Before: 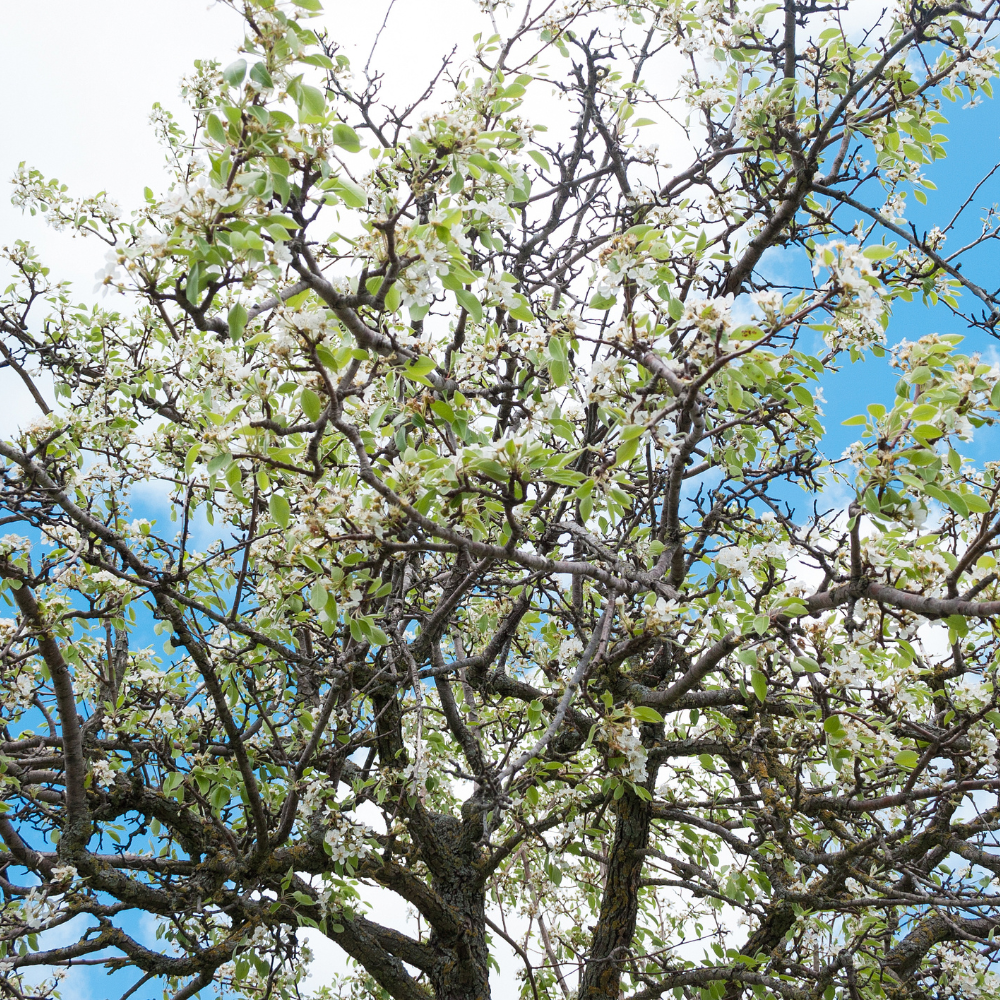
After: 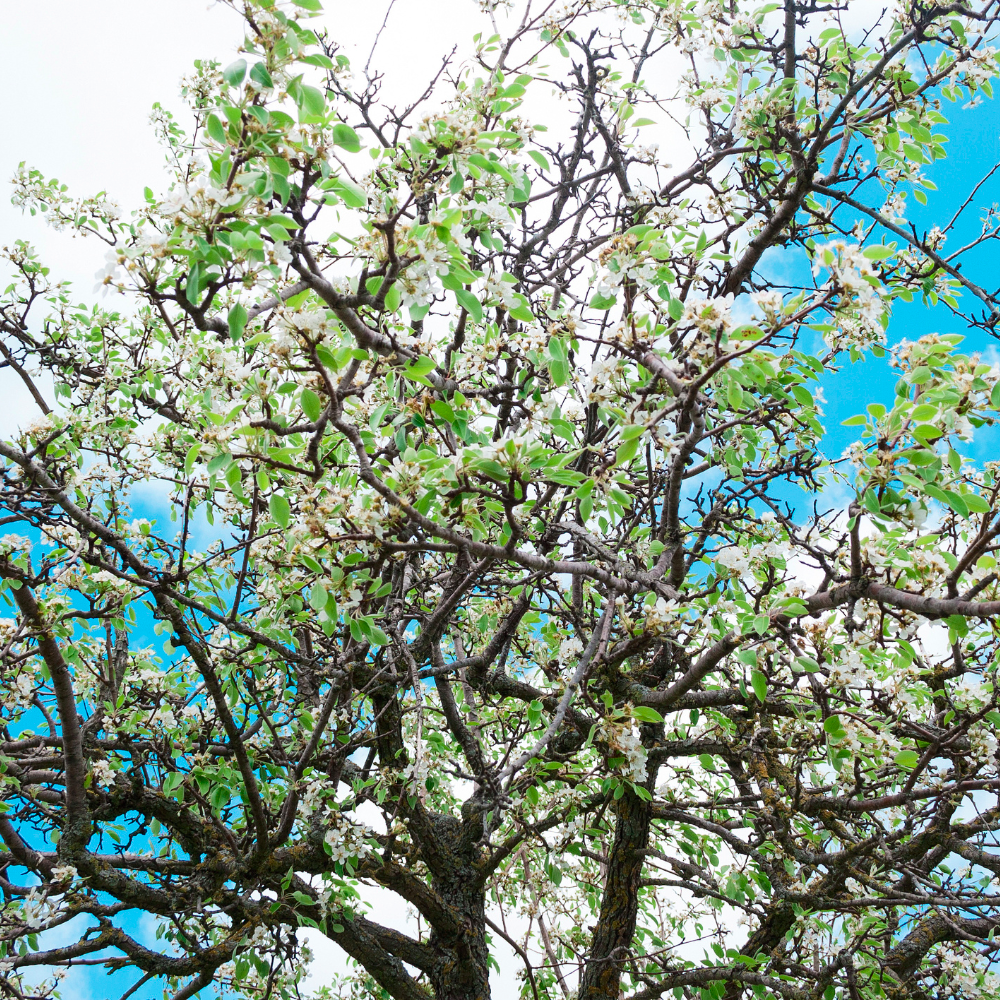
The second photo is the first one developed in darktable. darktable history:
tone curve: curves: ch0 [(0, 0) (0.183, 0.152) (0.571, 0.594) (1, 1)]; ch1 [(0, 0) (0.394, 0.307) (0.5, 0.5) (0.586, 0.597) (0.625, 0.647) (1, 1)]; ch2 [(0, 0) (0.5, 0.5) (0.604, 0.616) (1, 1)], color space Lab, independent channels, preserve colors none
